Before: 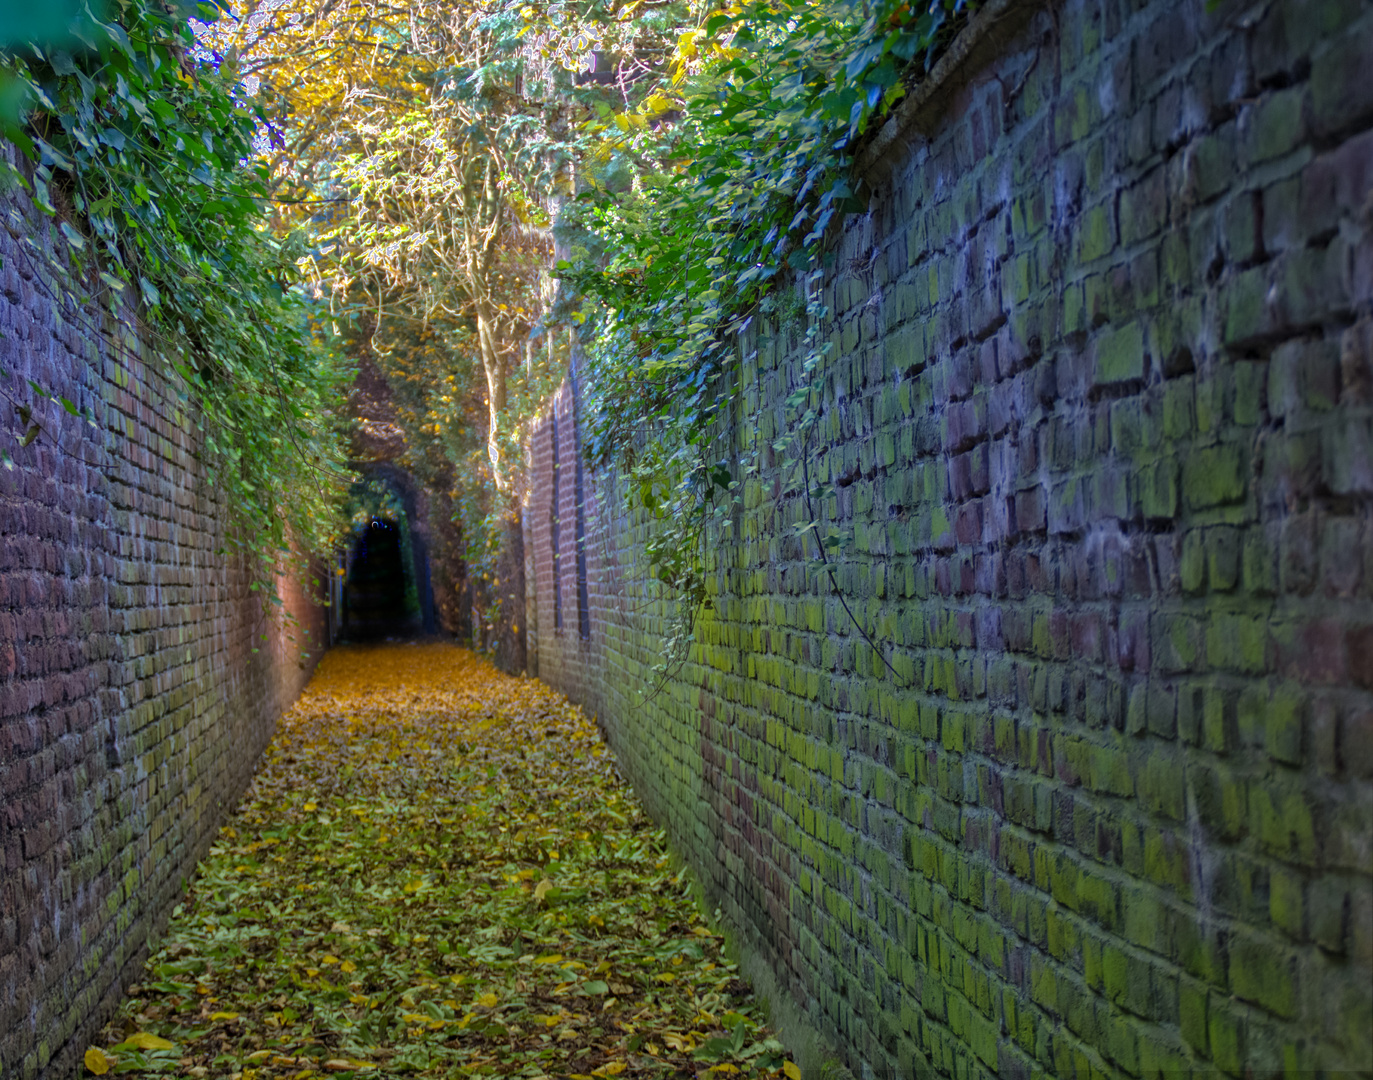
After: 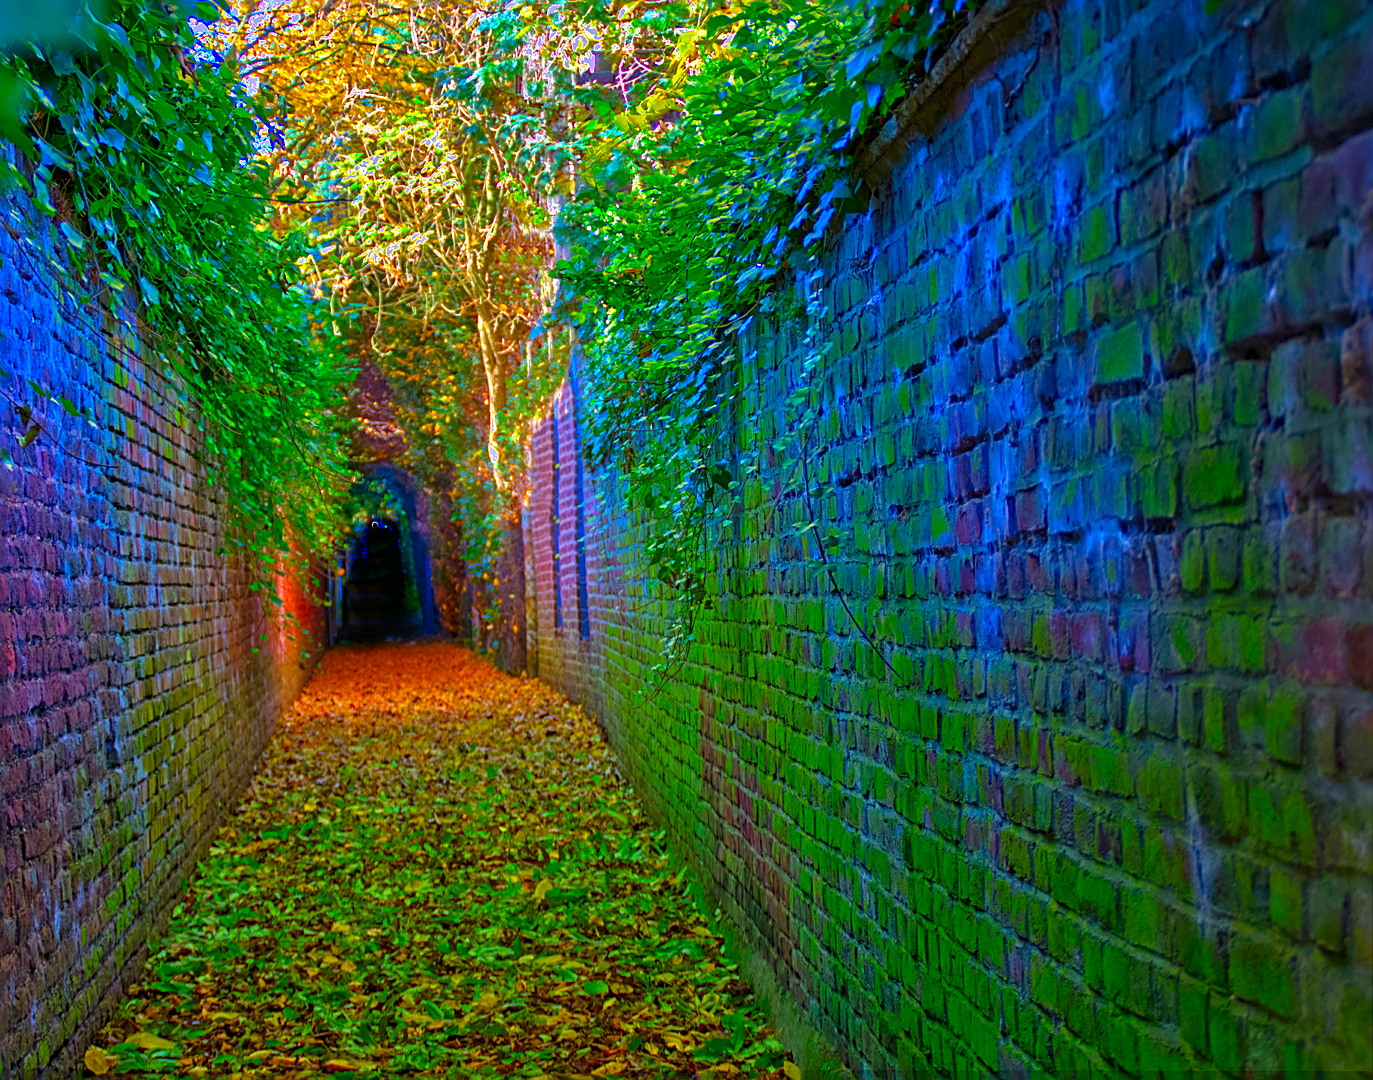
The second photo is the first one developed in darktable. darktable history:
sharpen: radius 2.543, amount 0.636
color correction: saturation 3
